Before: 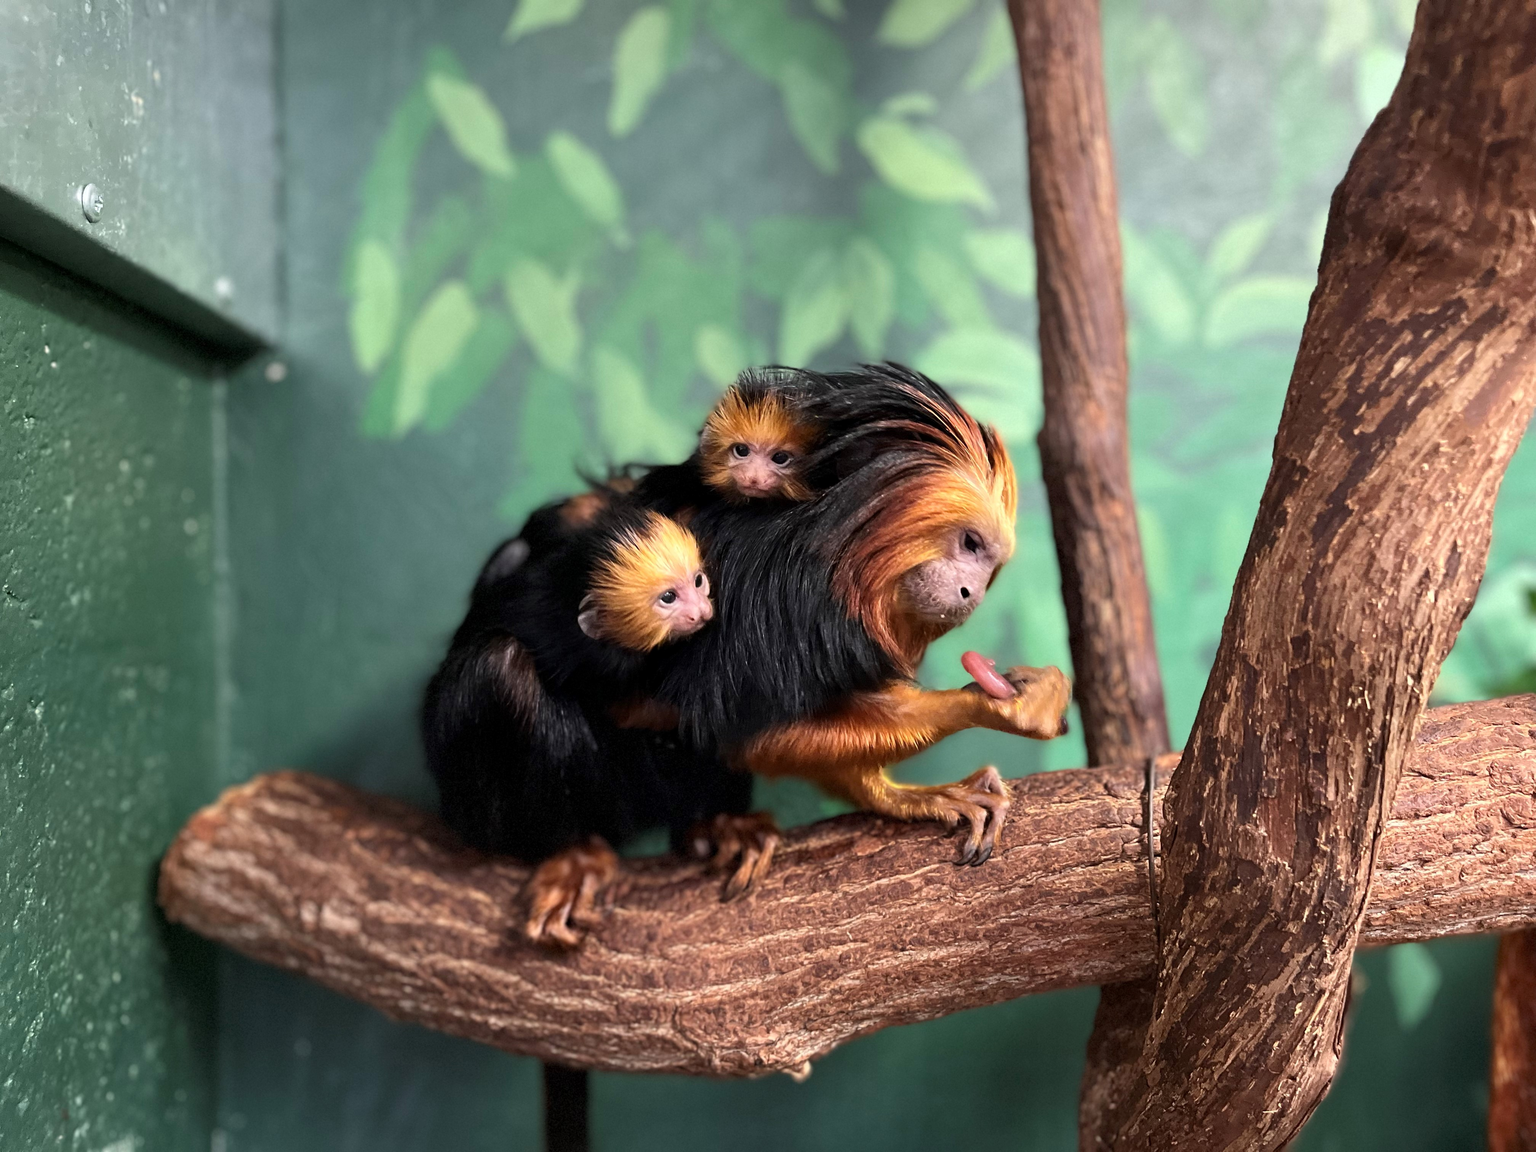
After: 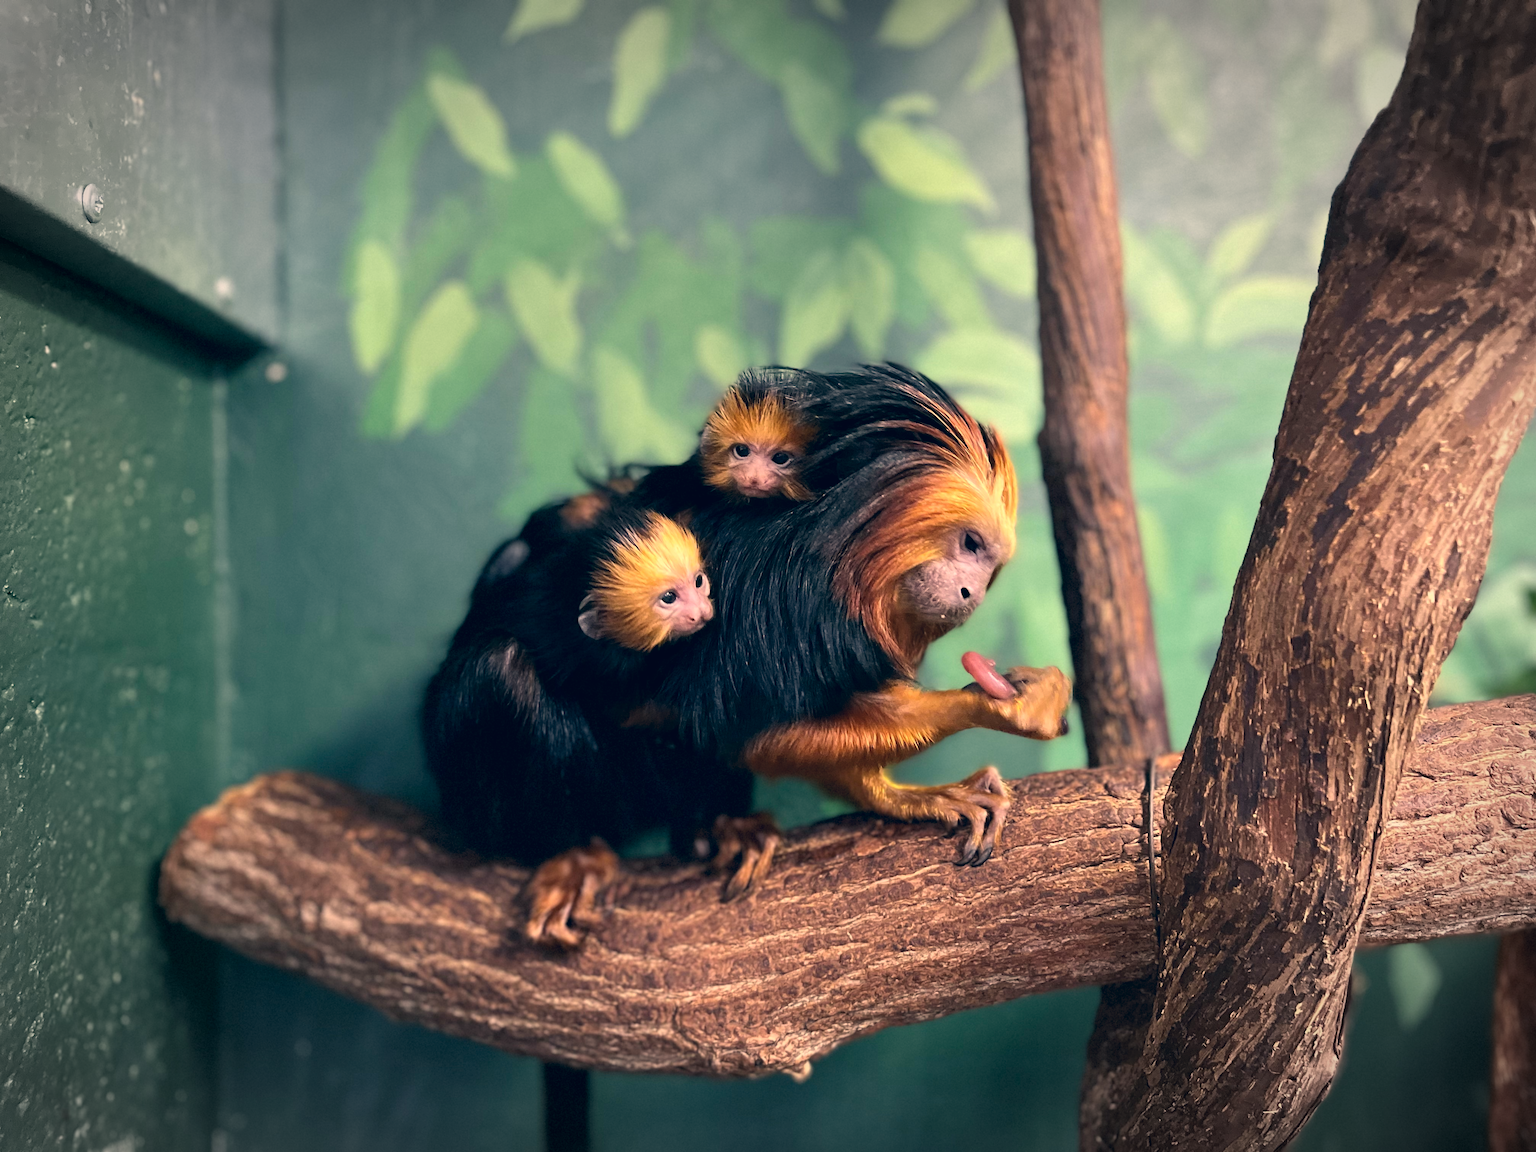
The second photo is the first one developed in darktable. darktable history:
color correction: highlights a* 10.35, highlights b* 14.01, shadows a* -9.97, shadows b* -14.8
vignetting: automatic ratio true
